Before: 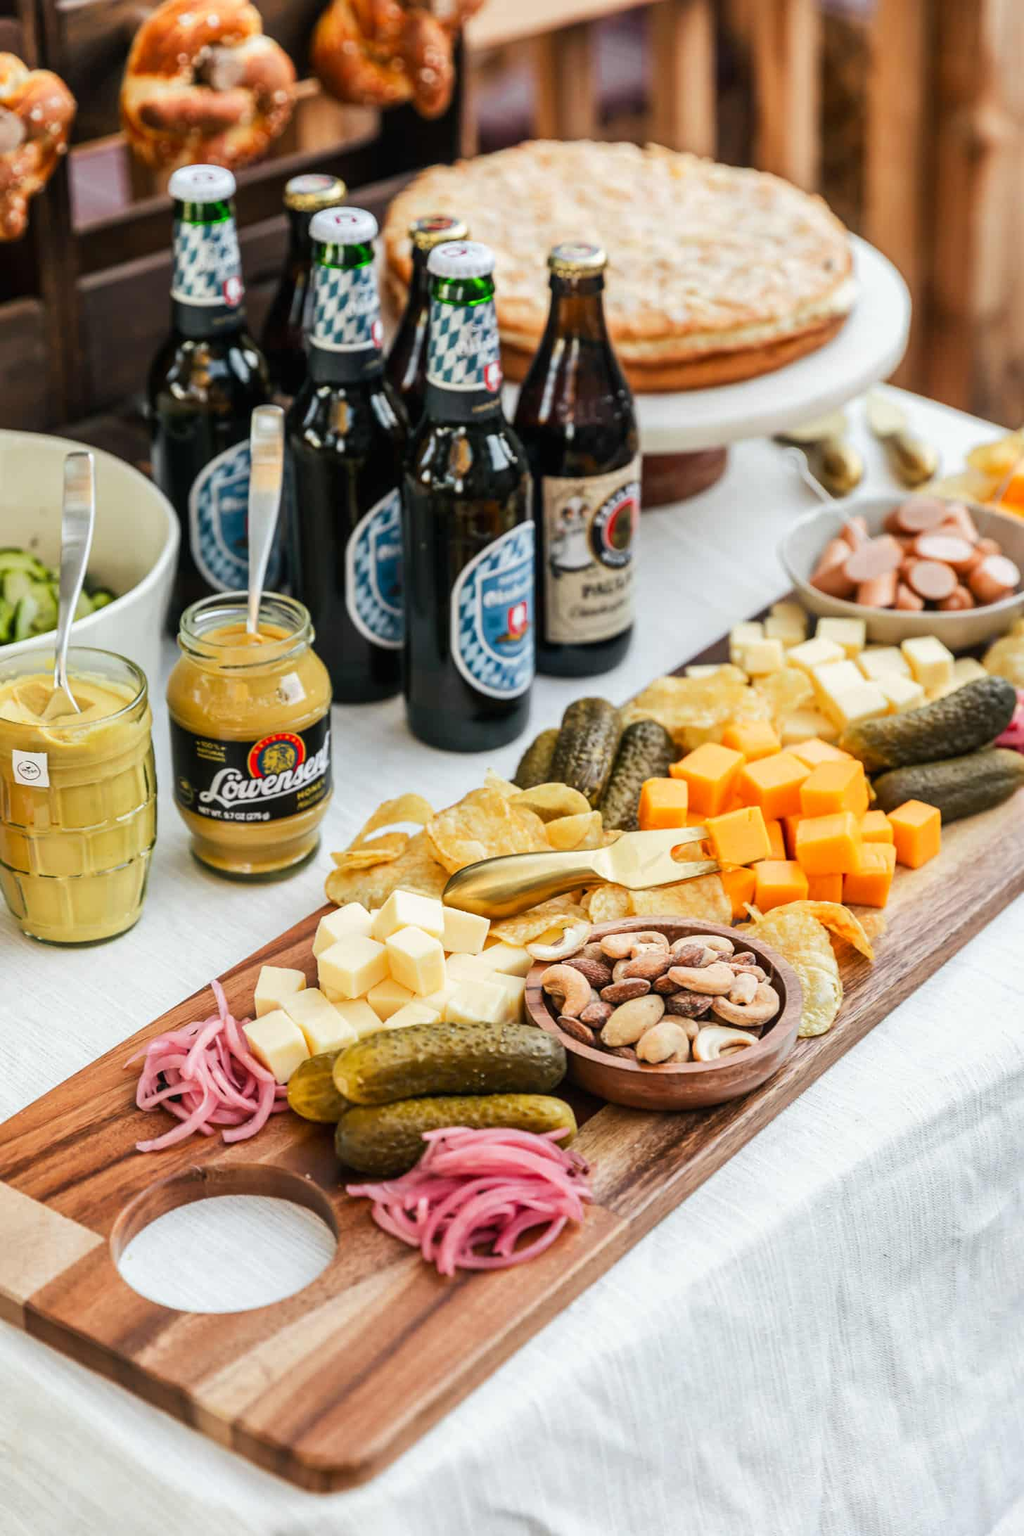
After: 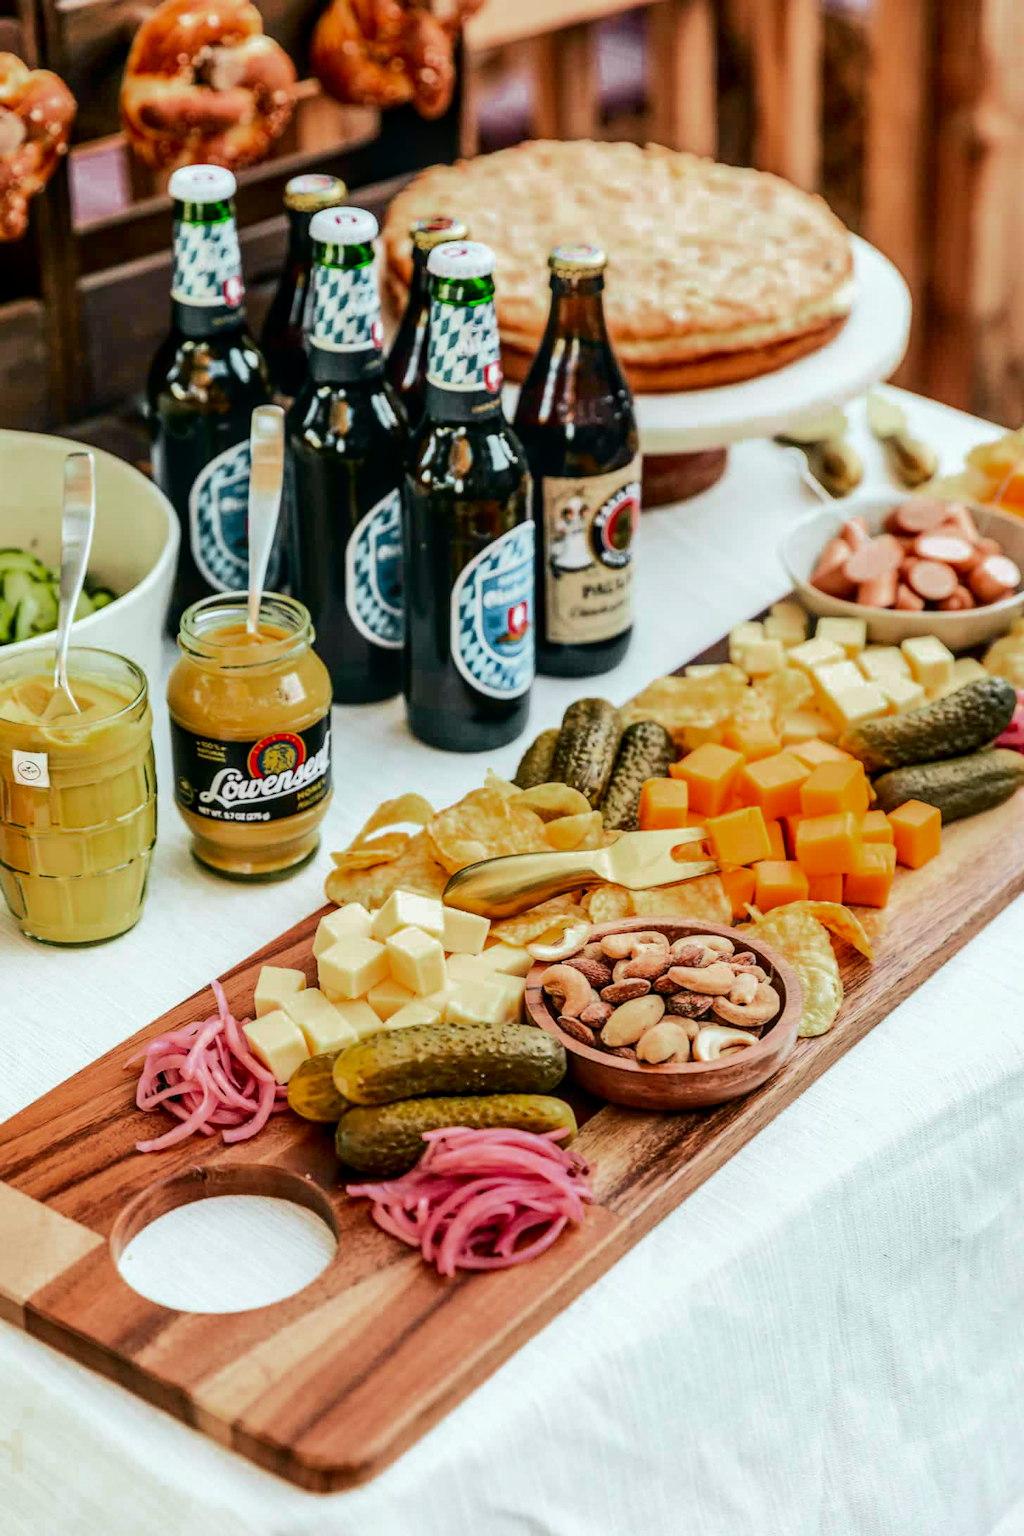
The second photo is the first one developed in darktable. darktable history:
base curve: preserve colors none
color zones: curves: ch0 [(0.27, 0.396) (0.563, 0.504) (0.75, 0.5) (0.787, 0.307)]
local contrast: detail 130%
tone curve: curves: ch0 [(0, 0) (0.037, 0.011) (0.135, 0.093) (0.266, 0.281) (0.461, 0.555) (0.581, 0.716) (0.675, 0.793) (0.767, 0.849) (0.91, 0.924) (1, 0.979)]; ch1 [(0, 0) (0.292, 0.278) (0.431, 0.418) (0.493, 0.479) (0.506, 0.5) (0.532, 0.537) (0.562, 0.581) (0.641, 0.663) (0.754, 0.76) (1, 1)]; ch2 [(0, 0) (0.294, 0.3) (0.361, 0.372) (0.429, 0.445) (0.478, 0.486) (0.502, 0.498) (0.518, 0.522) (0.531, 0.549) (0.561, 0.59) (0.64, 0.655) (0.693, 0.706) (0.845, 0.833) (1, 0.951)], color space Lab, independent channels, preserve colors none
